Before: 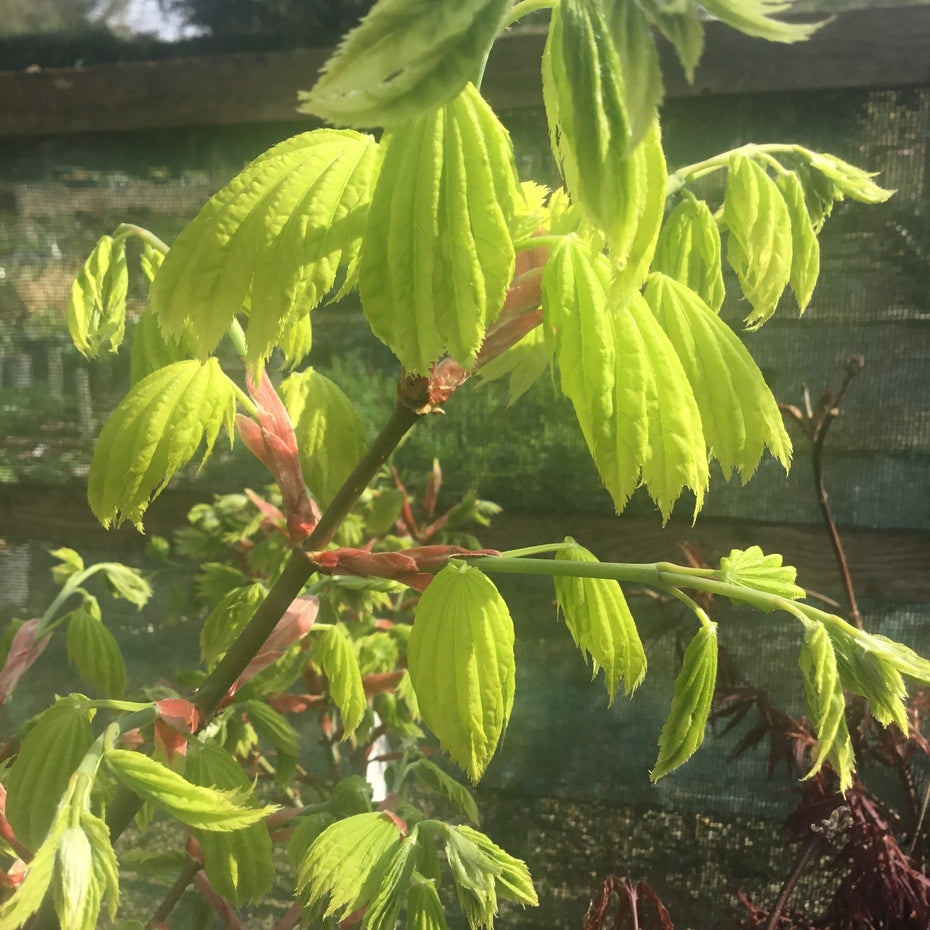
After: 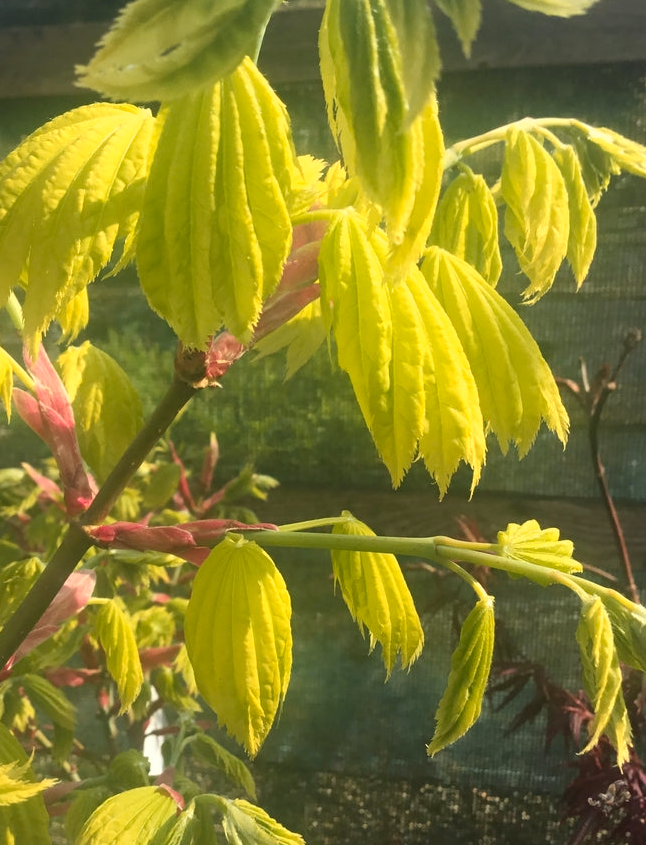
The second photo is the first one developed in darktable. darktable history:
crop and rotate: left 24.034%, top 2.838%, right 6.406%, bottom 6.299%
color zones: curves: ch1 [(0.235, 0.558) (0.75, 0.5)]; ch2 [(0.25, 0.462) (0.749, 0.457)], mix 25.94%
